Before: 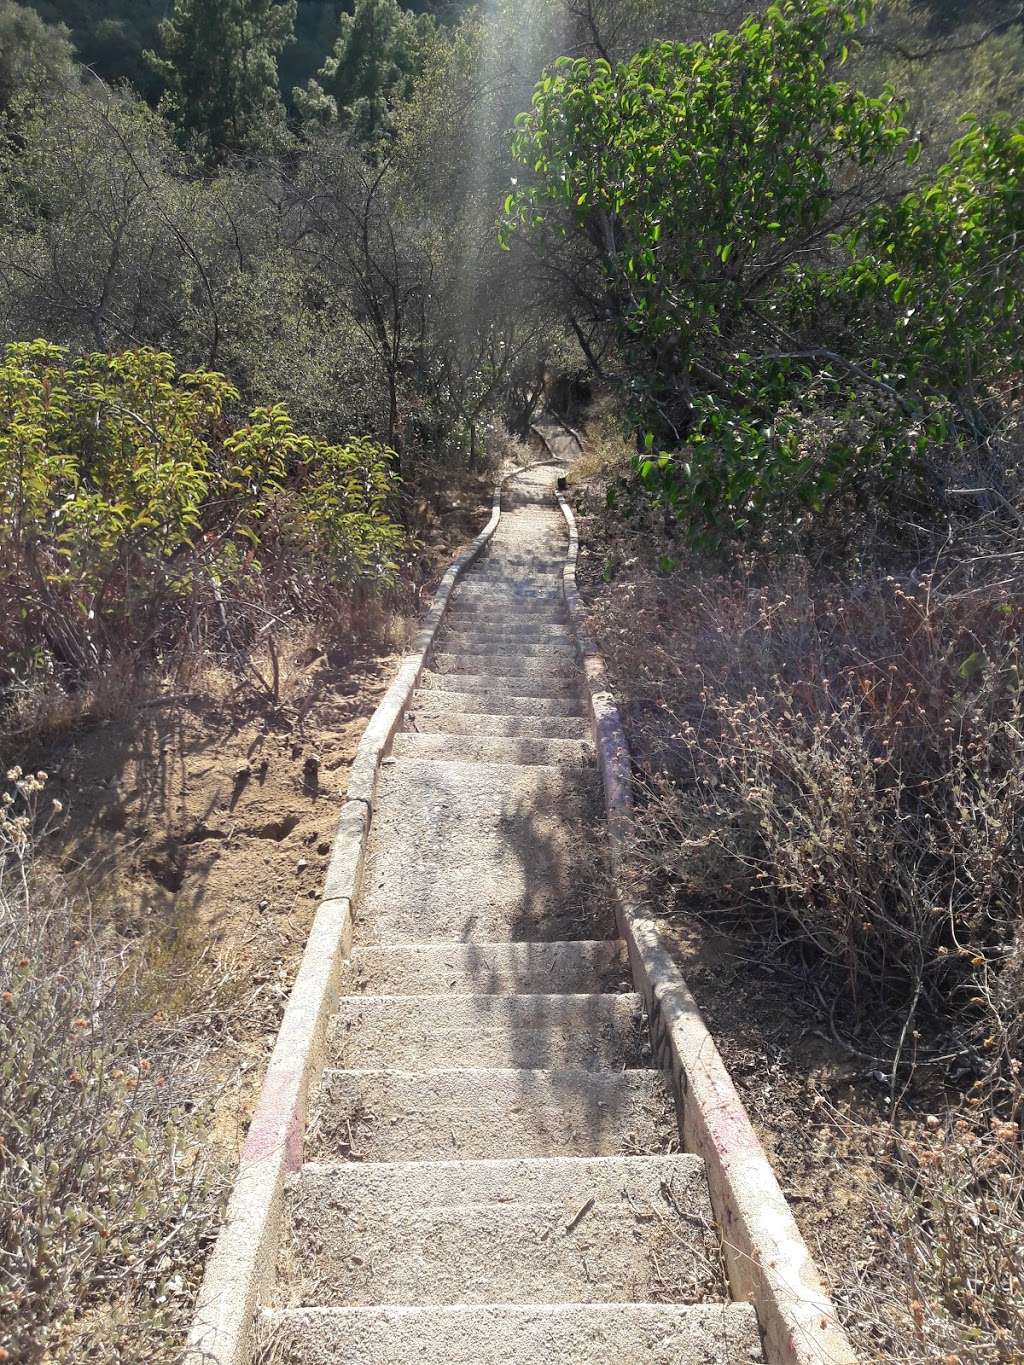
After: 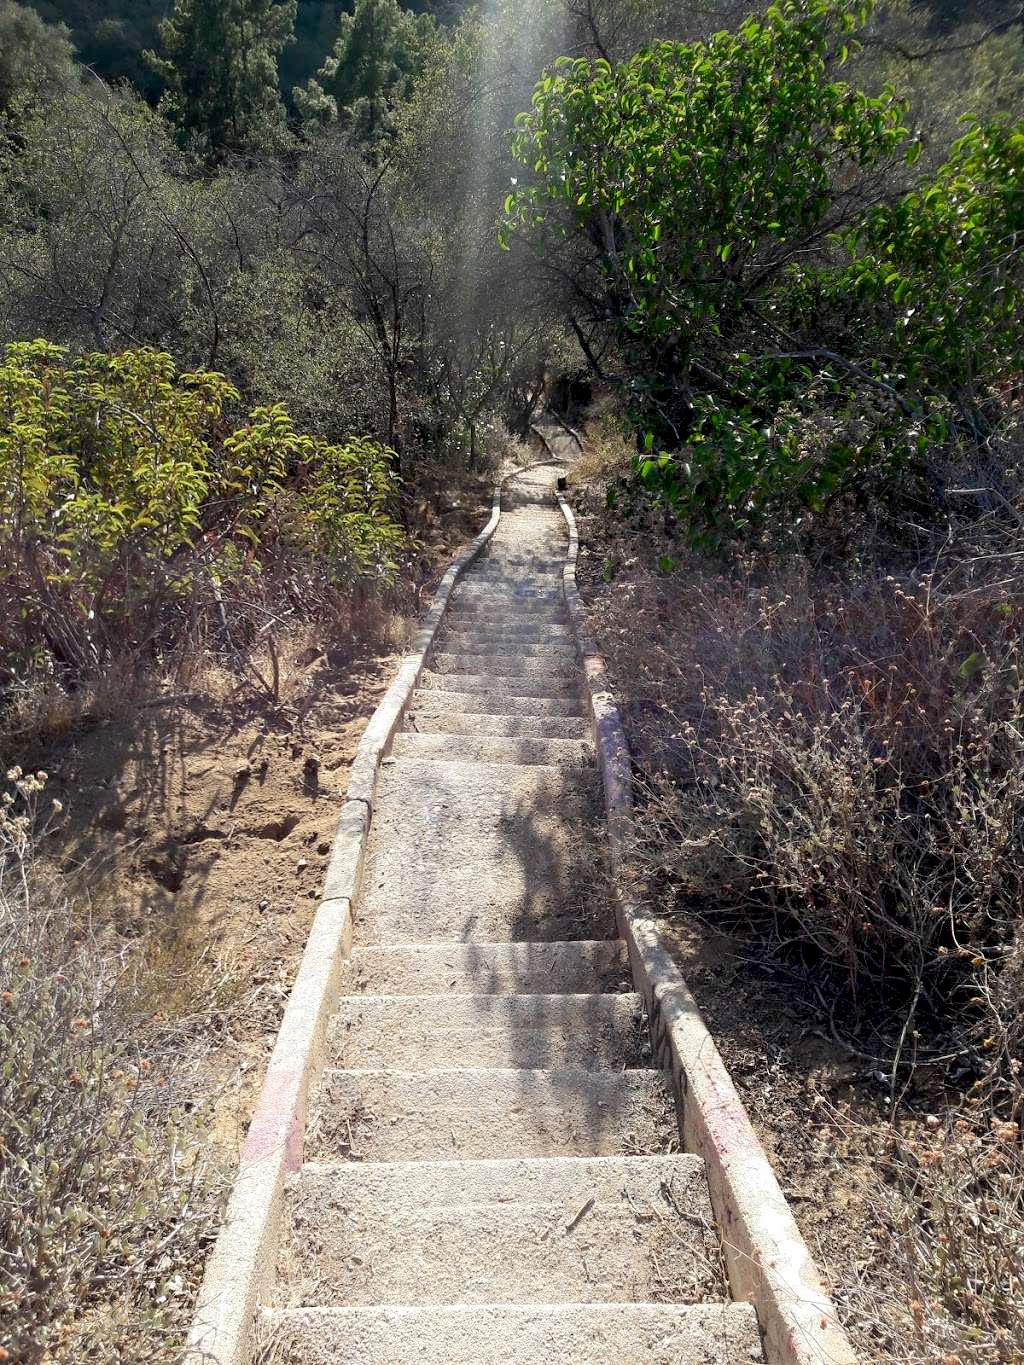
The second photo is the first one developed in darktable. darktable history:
exposure: black level correction 0.013, compensate highlight preservation false
shadows and highlights: shadows -25.2, highlights 50.93, soften with gaussian
